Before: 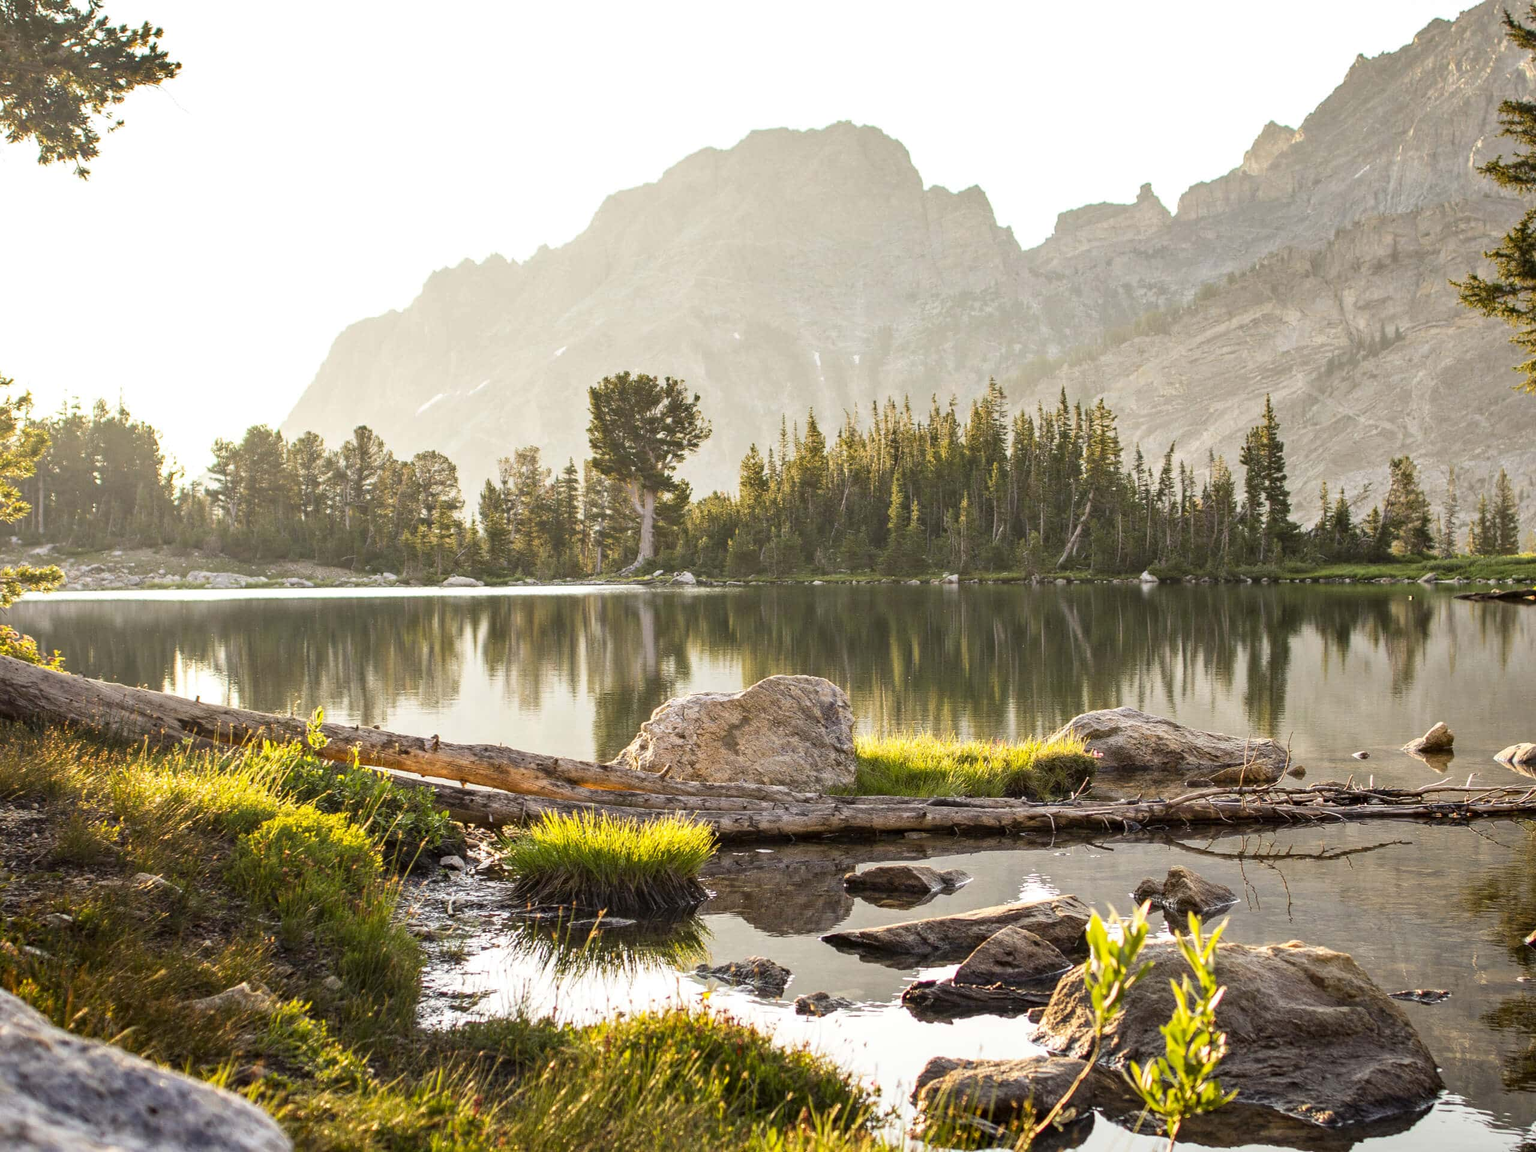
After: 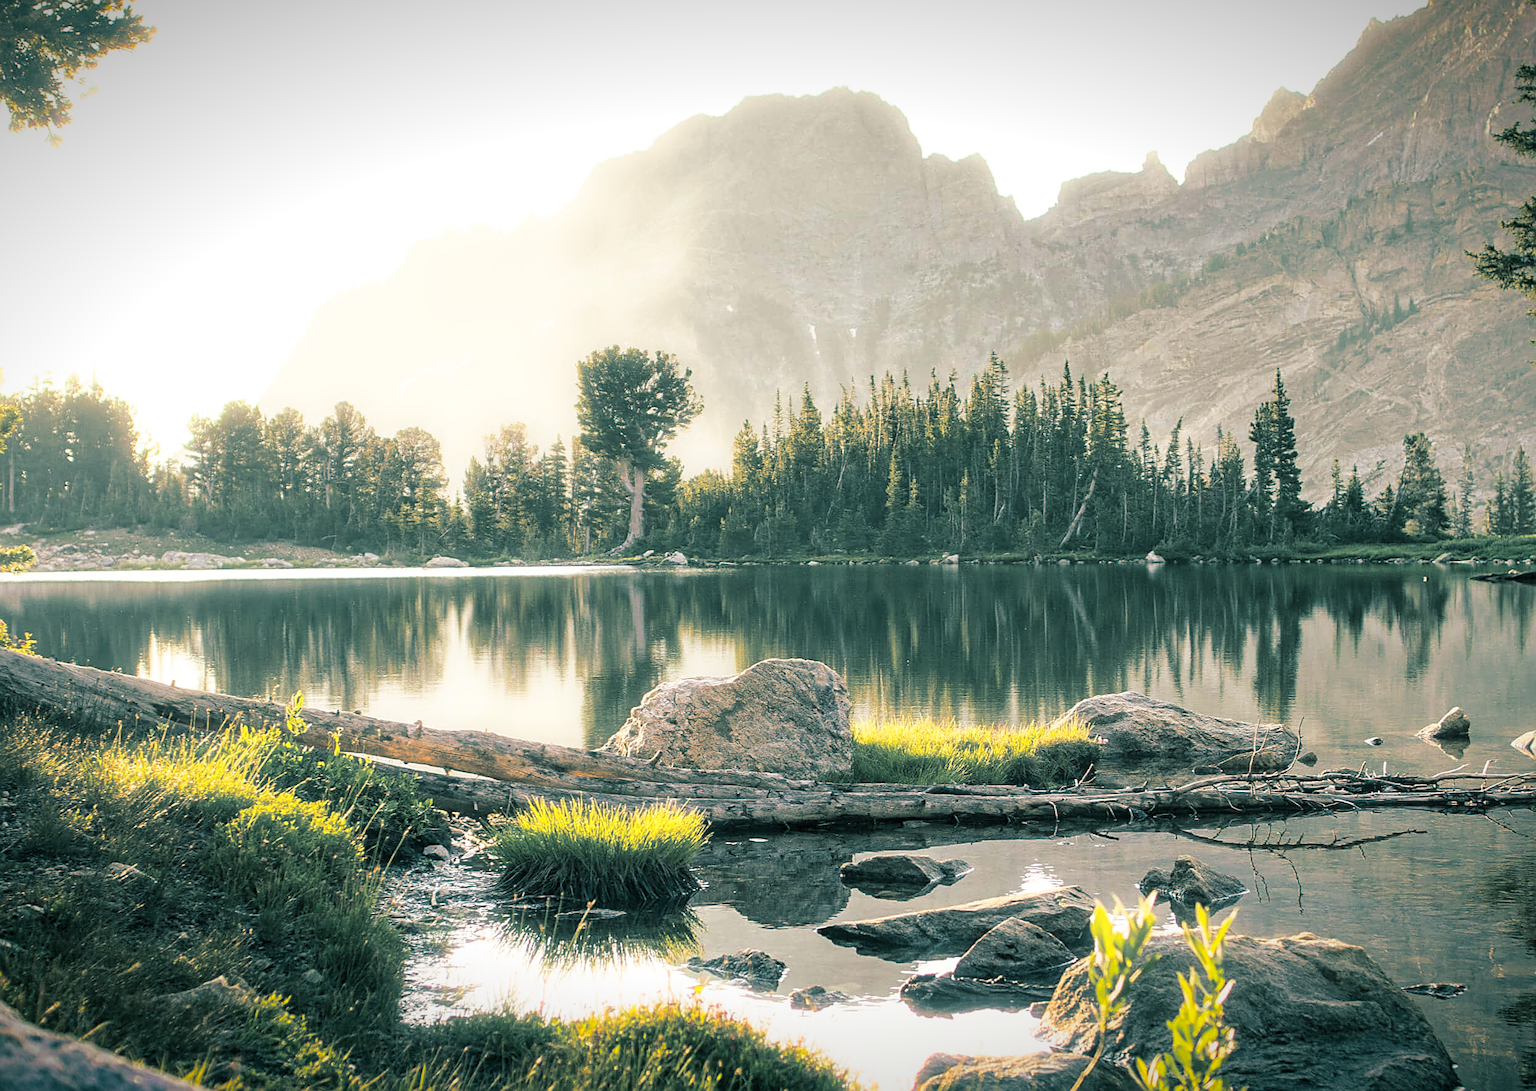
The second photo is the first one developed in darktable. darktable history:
crop: left 1.964%, top 3.251%, right 1.122%, bottom 4.933%
bloom: size 5%, threshold 95%, strength 15%
split-toning: shadows › hue 186.43°, highlights › hue 49.29°, compress 30.29%
exposure: compensate highlight preservation false
vignetting: fall-off start 98.29%, fall-off radius 100%, brightness -1, saturation 0.5, width/height ratio 1.428
local contrast: mode bilateral grid, contrast 10, coarseness 25, detail 110%, midtone range 0.2
sharpen: amount 0.478
